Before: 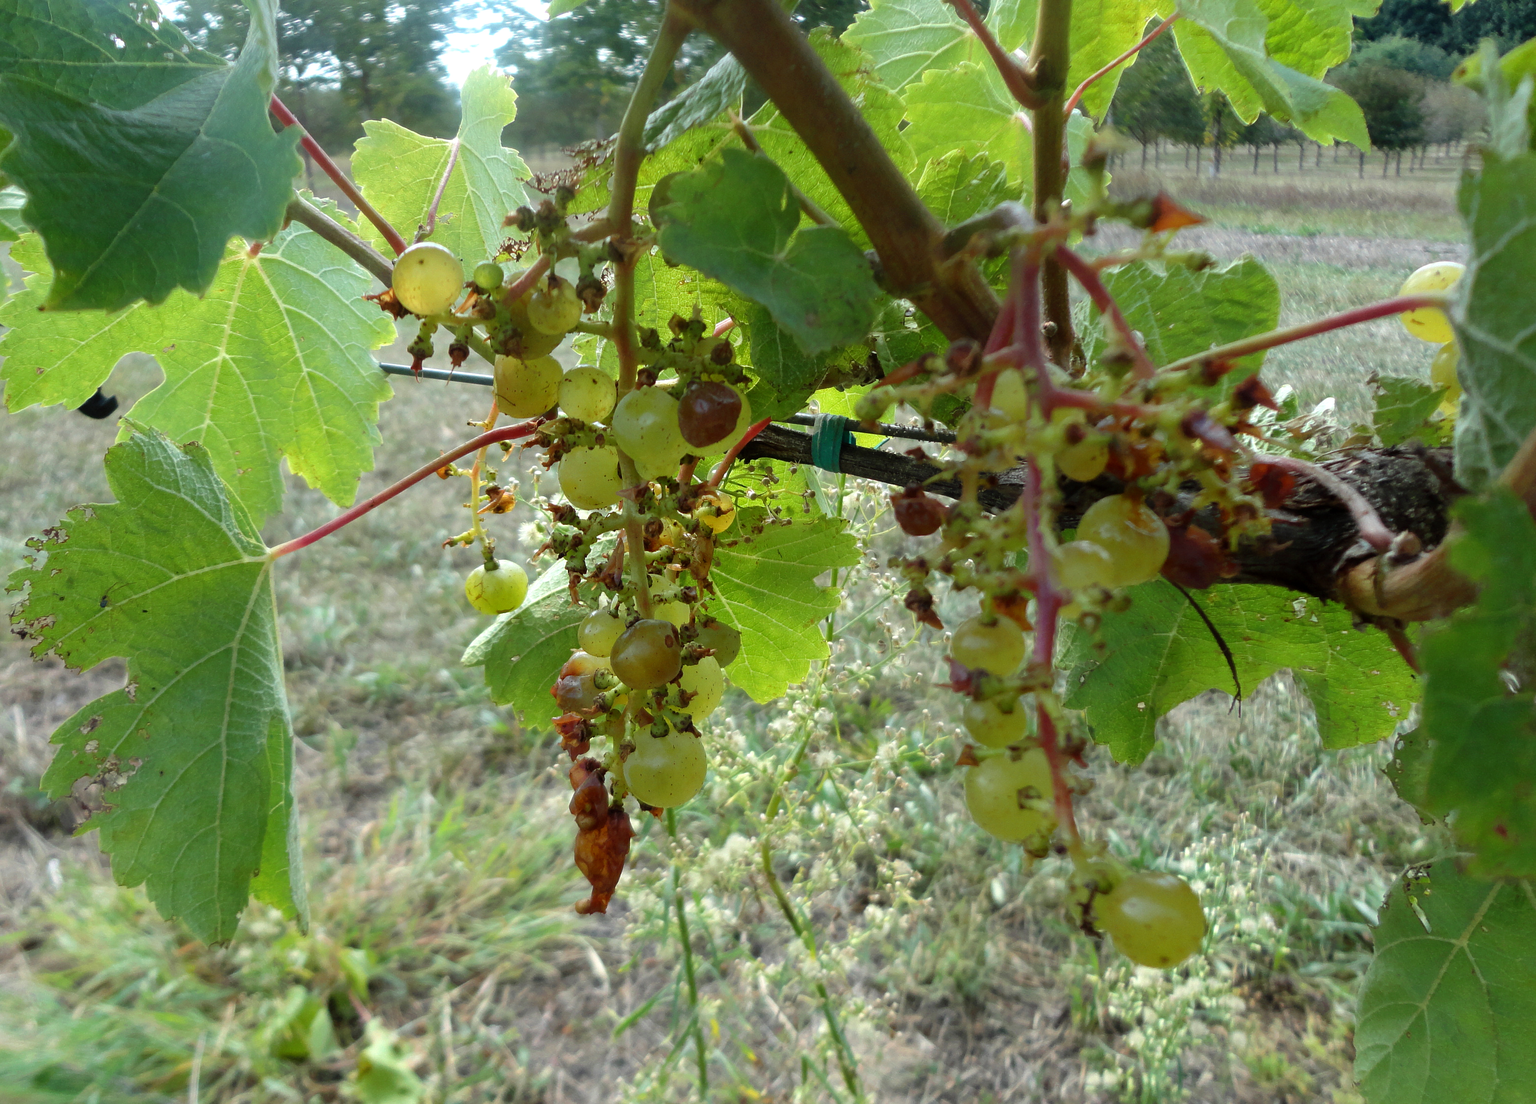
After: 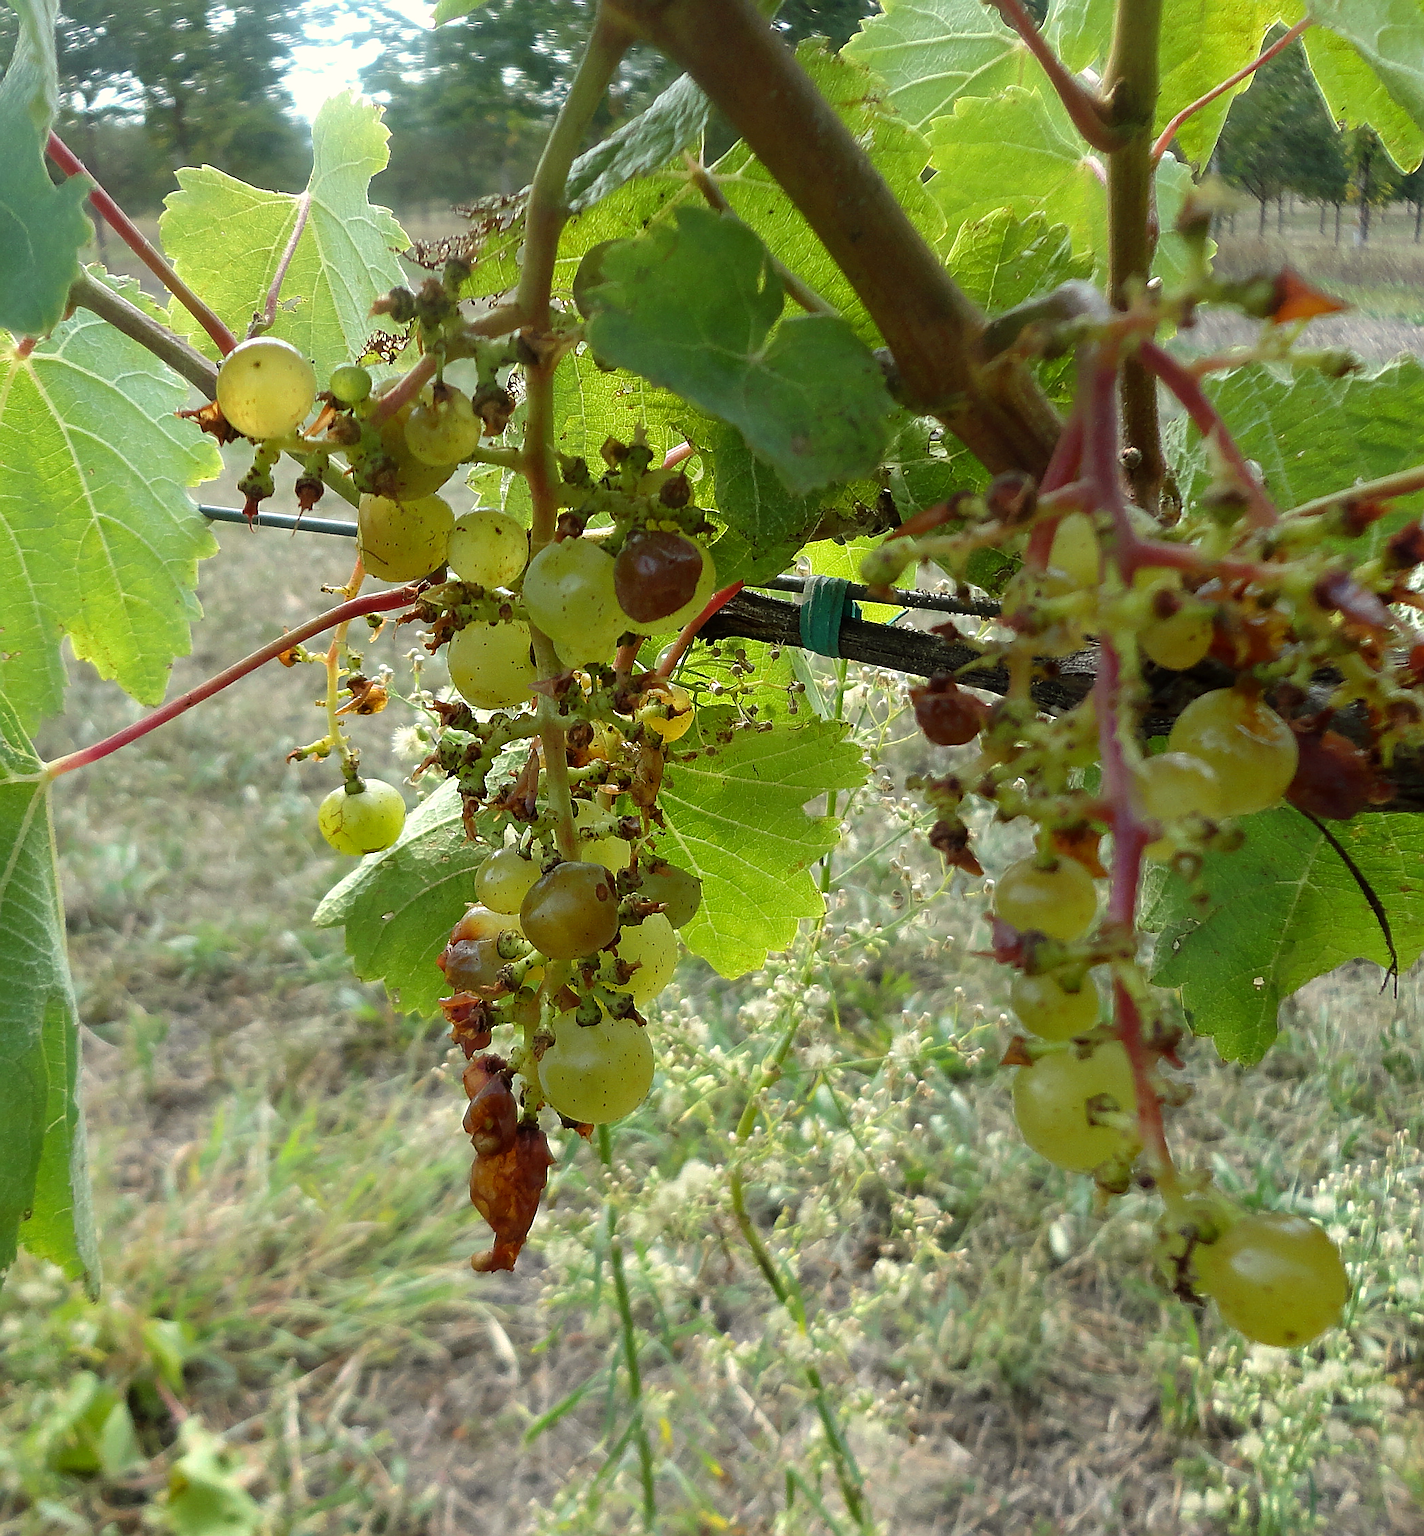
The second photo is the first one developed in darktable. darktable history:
crop: left 15.408%, right 17.919%
color calibration: x 0.334, y 0.348, temperature 5403.61 K
sharpen: radius 1.401, amount 1.268, threshold 0.663
